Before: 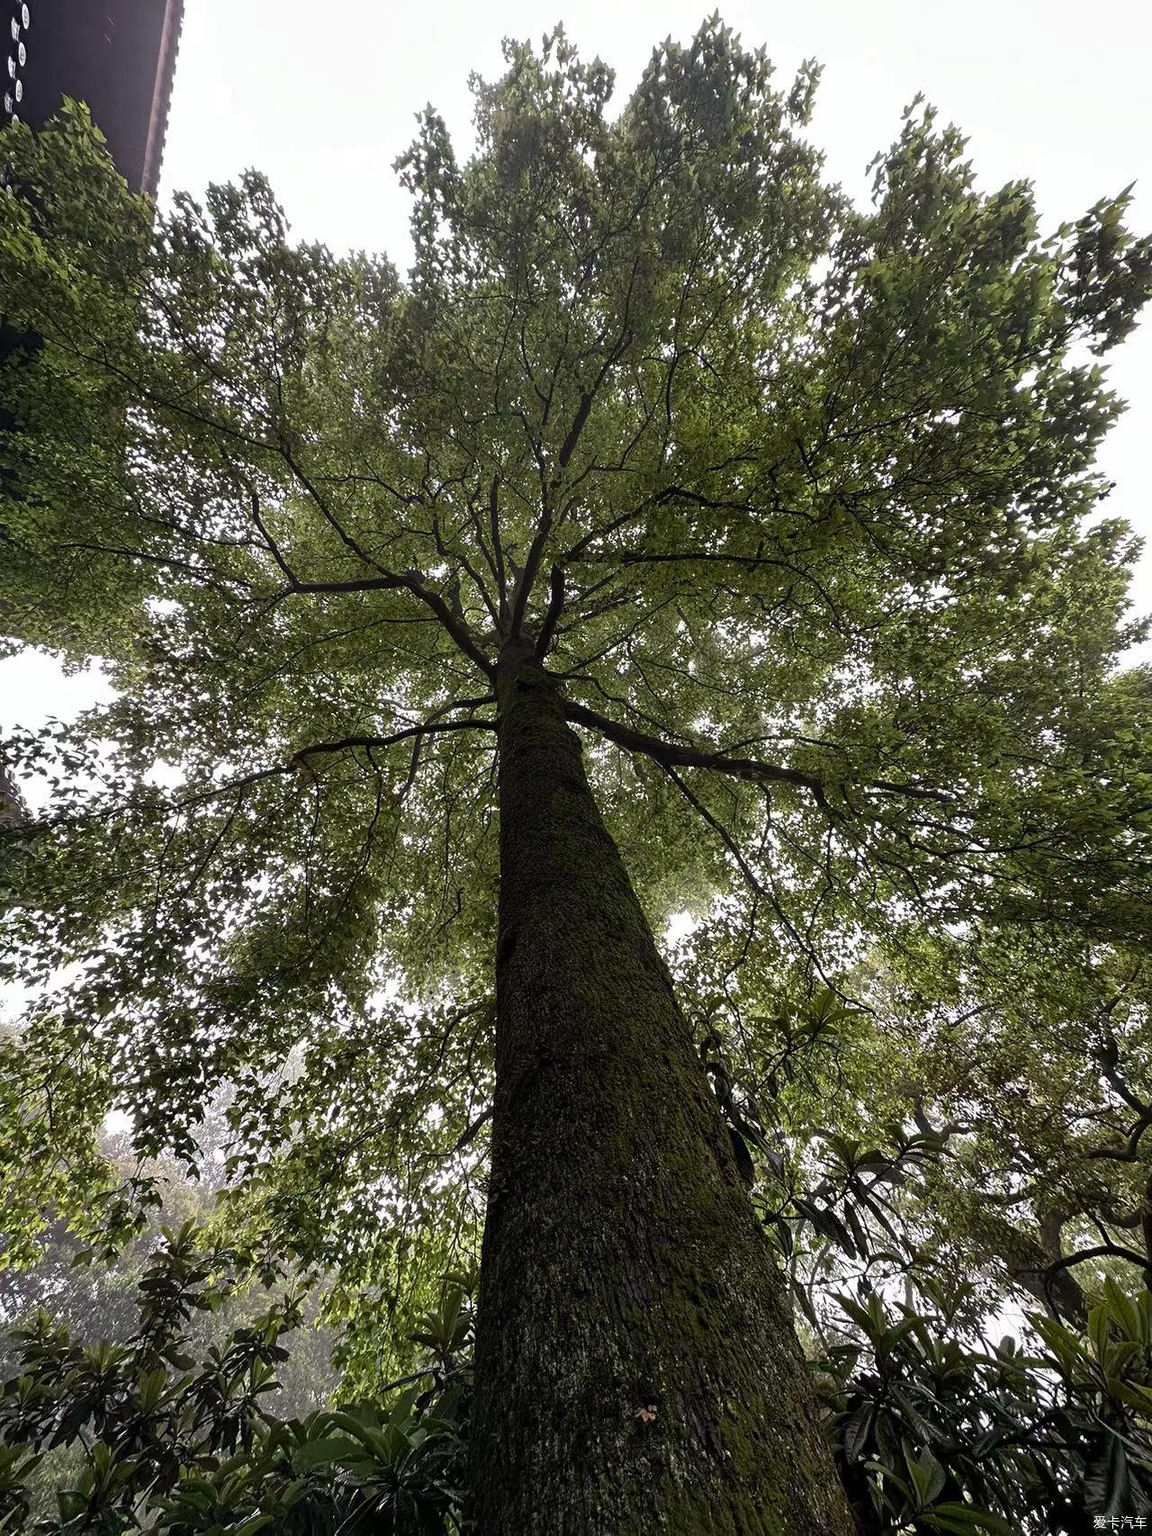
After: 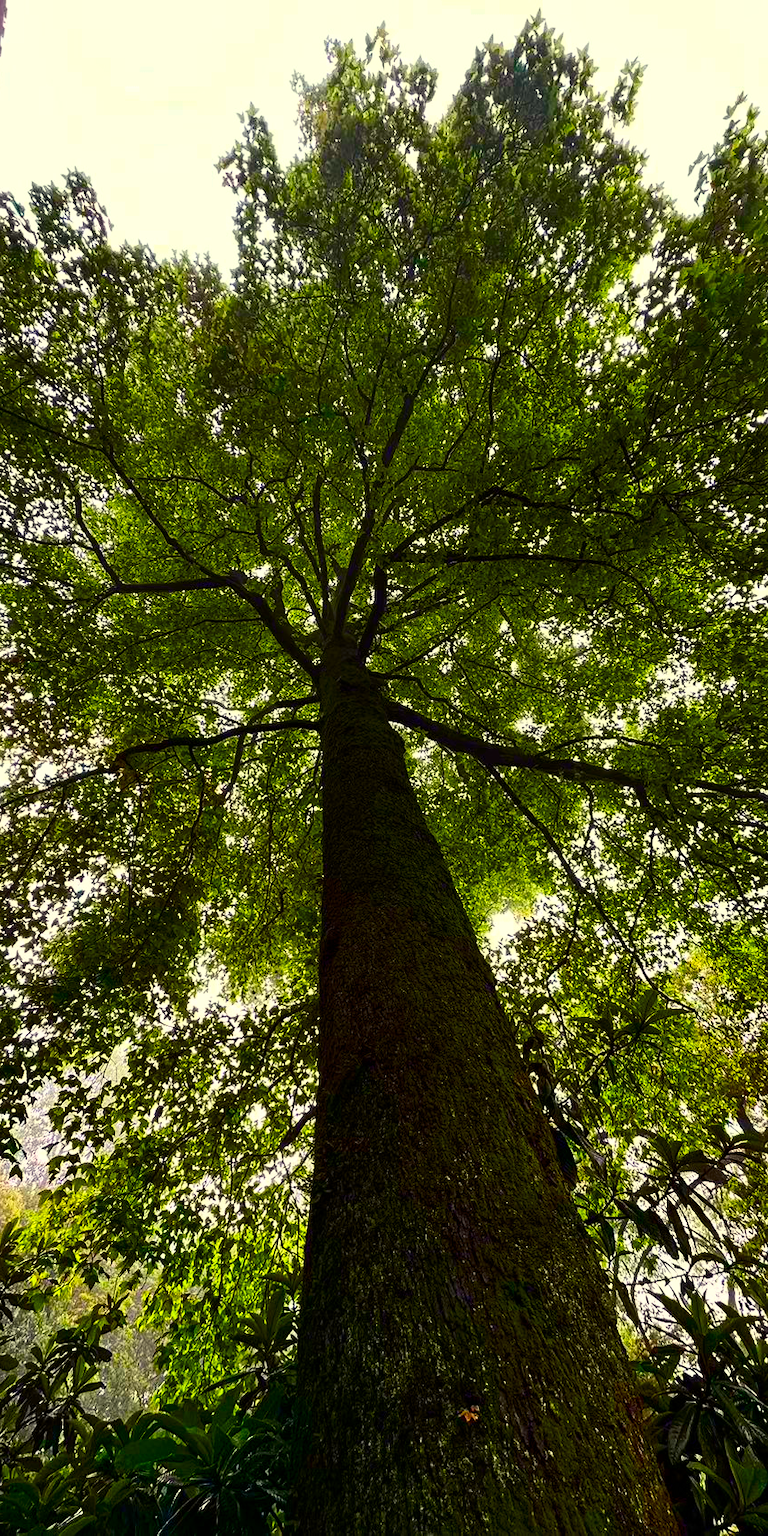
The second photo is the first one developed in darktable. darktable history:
crop: left 15.425%, right 17.843%
color balance rgb: highlights gain › luminance 6.547%, highlights gain › chroma 2.544%, highlights gain › hue 91.61°, perceptual saturation grading › global saturation 37.067%, perceptual saturation grading › shadows 35.105%, global vibrance 20%
contrast brightness saturation: contrast 0.264, brightness 0.014, saturation 0.873
